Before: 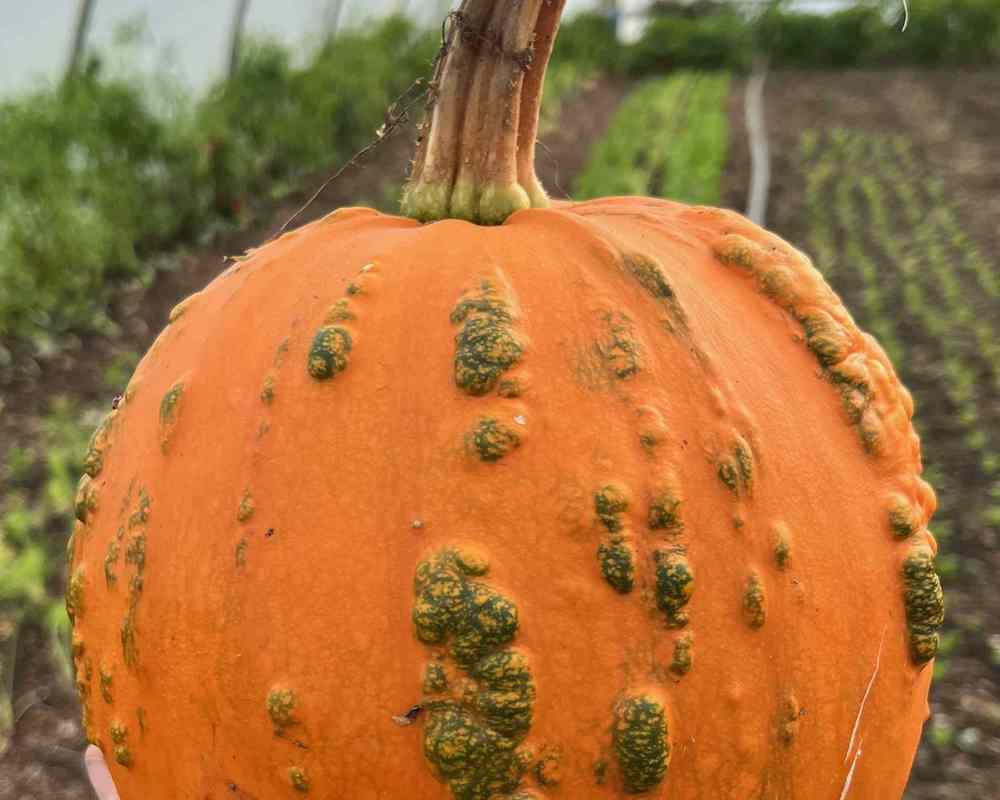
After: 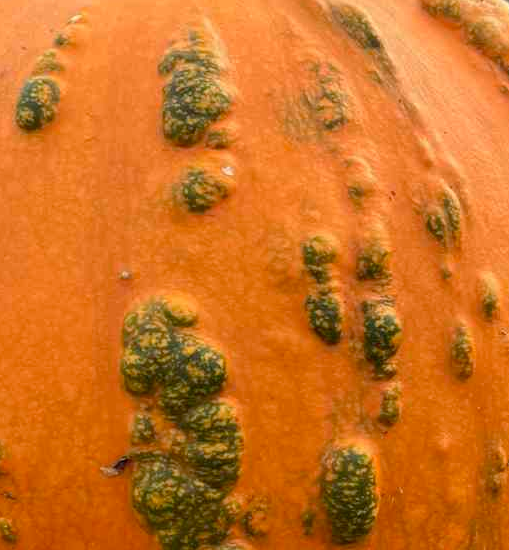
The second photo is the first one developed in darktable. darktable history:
tone equalizer: on, module defaults
crop and rotate: left 29.237%, top 31.152%, right 19.807%
